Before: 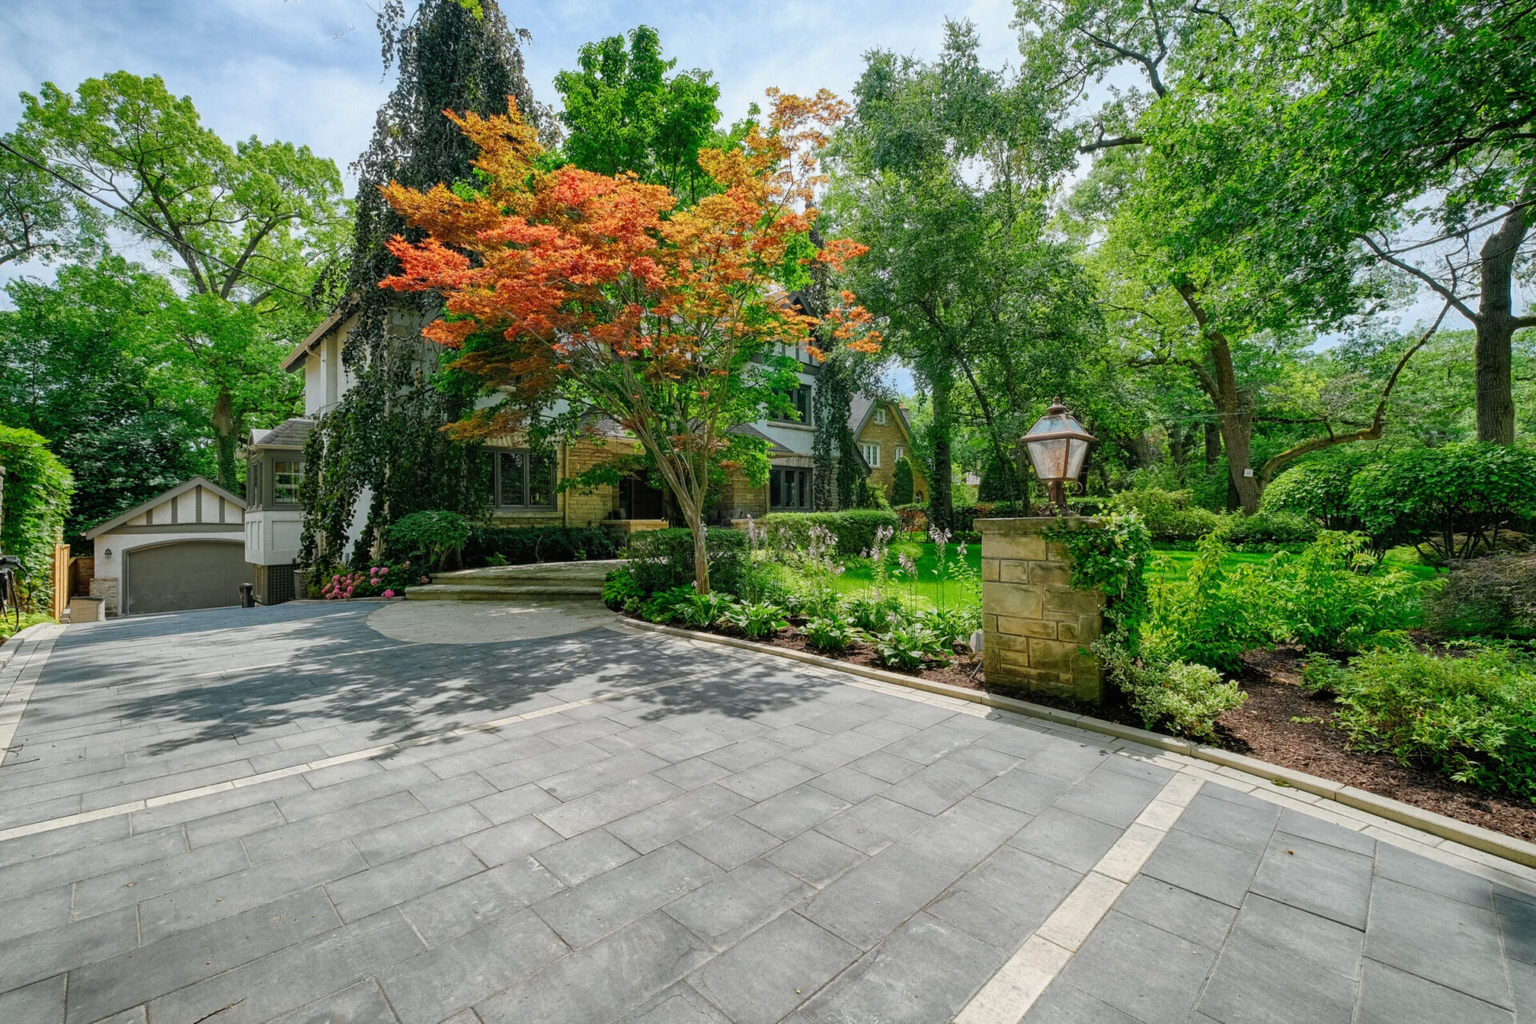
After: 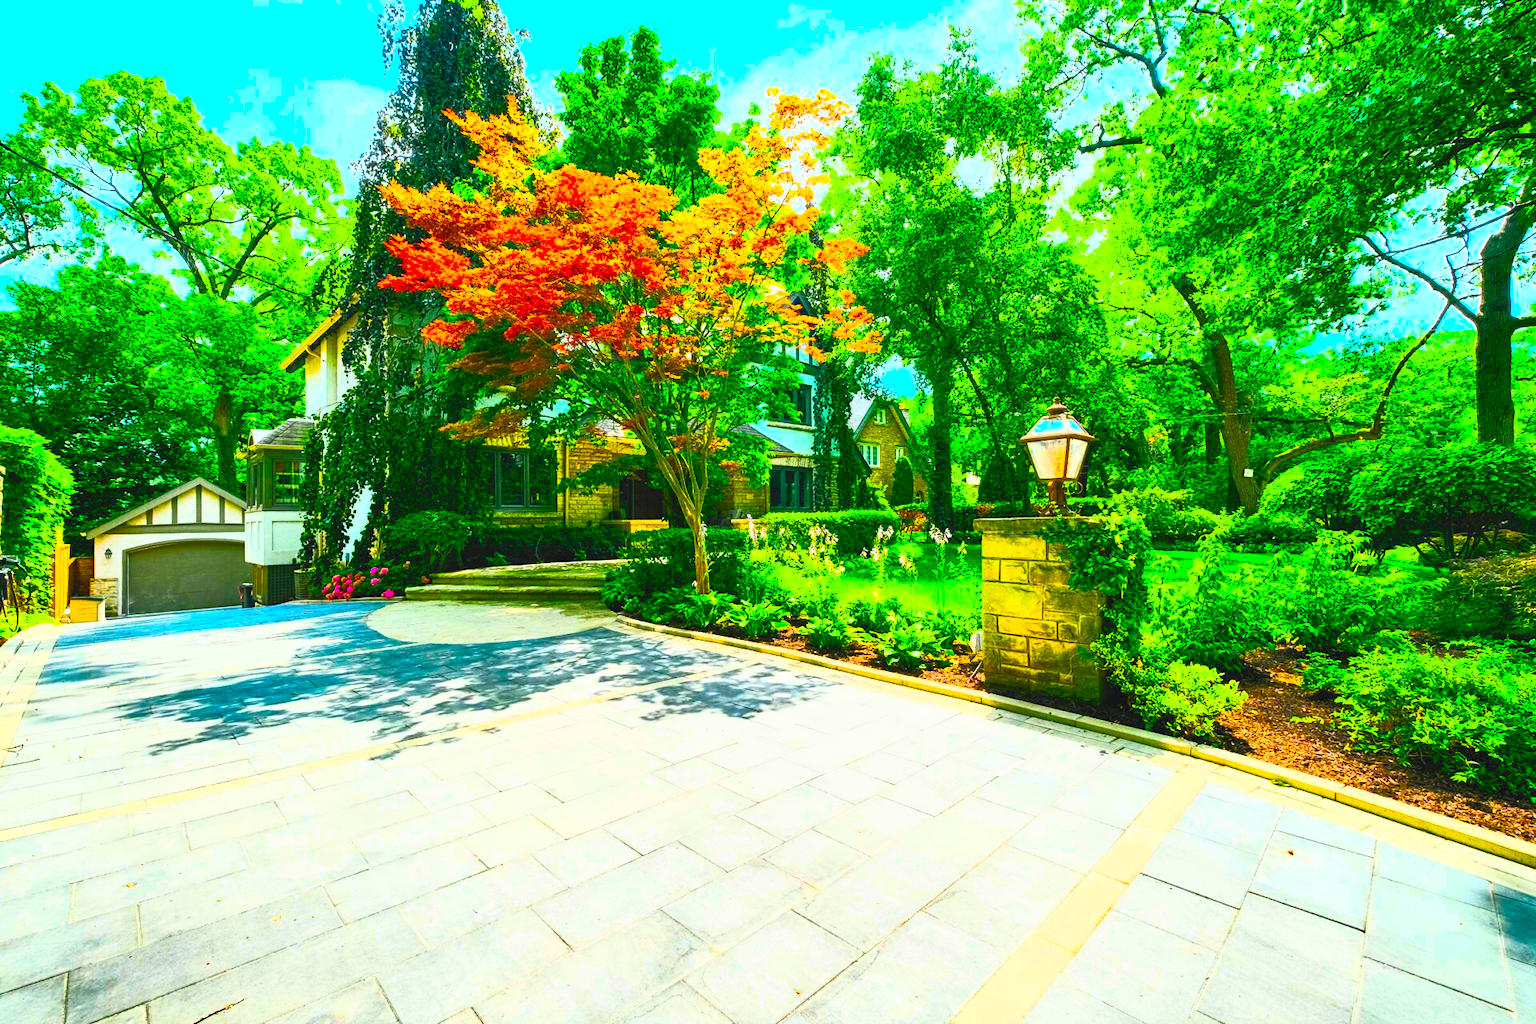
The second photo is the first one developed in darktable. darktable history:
color balance rgb: shadows lift › chroma 2.462%, shadows lift › hue 191.64°, linear chroma grading › shadows 17.305%, linear chroma grading › highlights 61.892%, linear chroma grading › global chroma 49.348%, perceptual saturation grading › global saturation 19.335%
contrast brightness saturation: contrast 0.98, brightness 0.991, saturation 0.994
